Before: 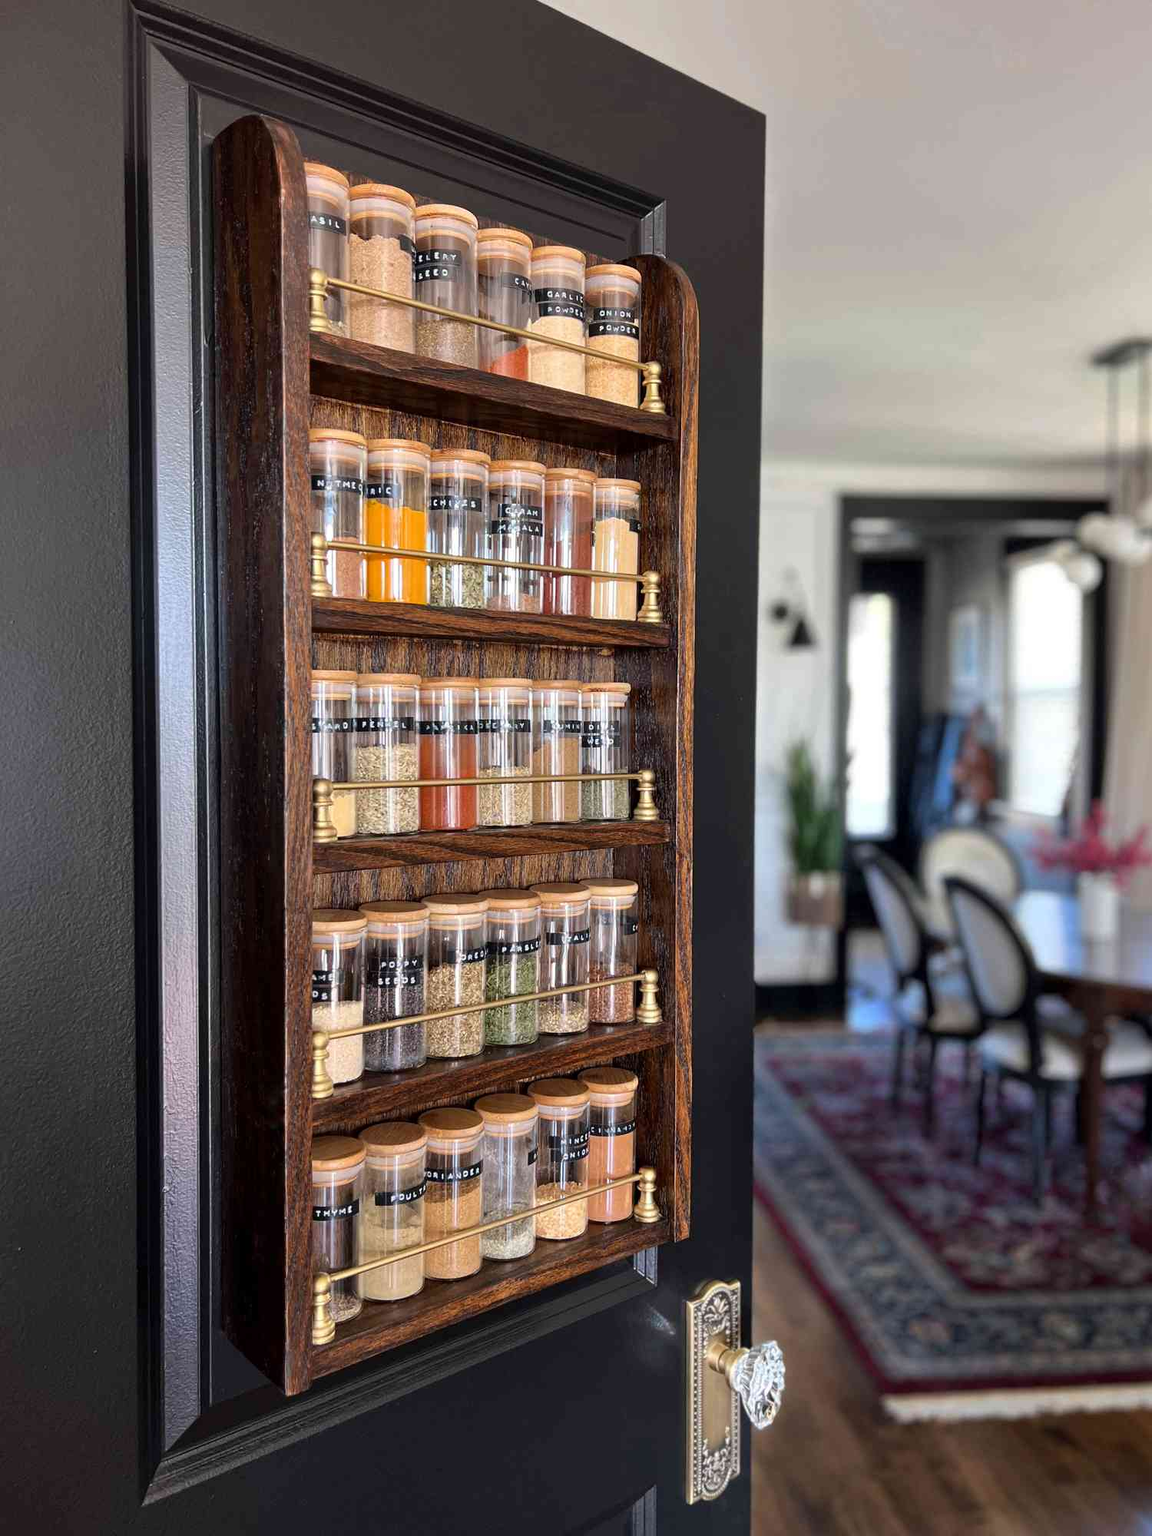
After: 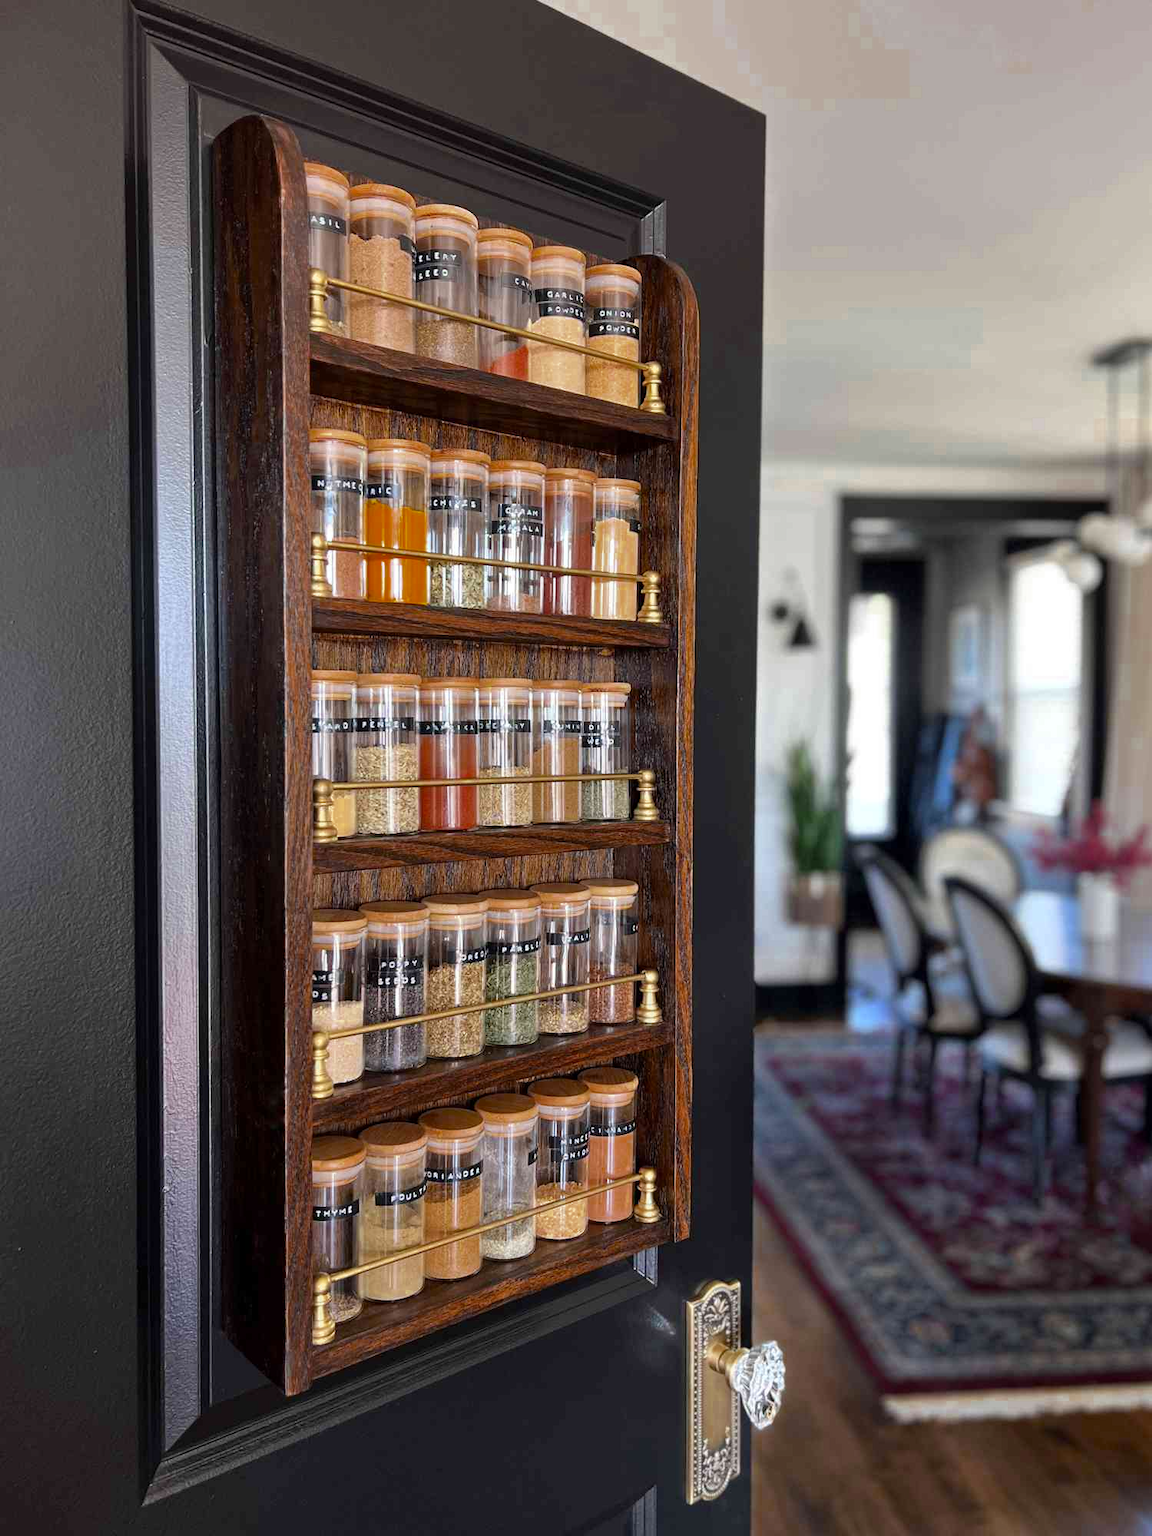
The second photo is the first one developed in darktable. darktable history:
color zones: curves: ch0 [(0.11, 0.396) (0.195, 0.36) (0.25, 0.5) (0.303, 0.412) (0.357, 0.544) (0.75, 0.5) (0.967, 0.328)]; ch1 [(0, 0.468) (0.112, 0.512) (0.202, 0.6) (0.25, 0.5) (0.307, 0.352) (0.357, 0.544) (0.75, 0.5) (0.963, 0.524)]
